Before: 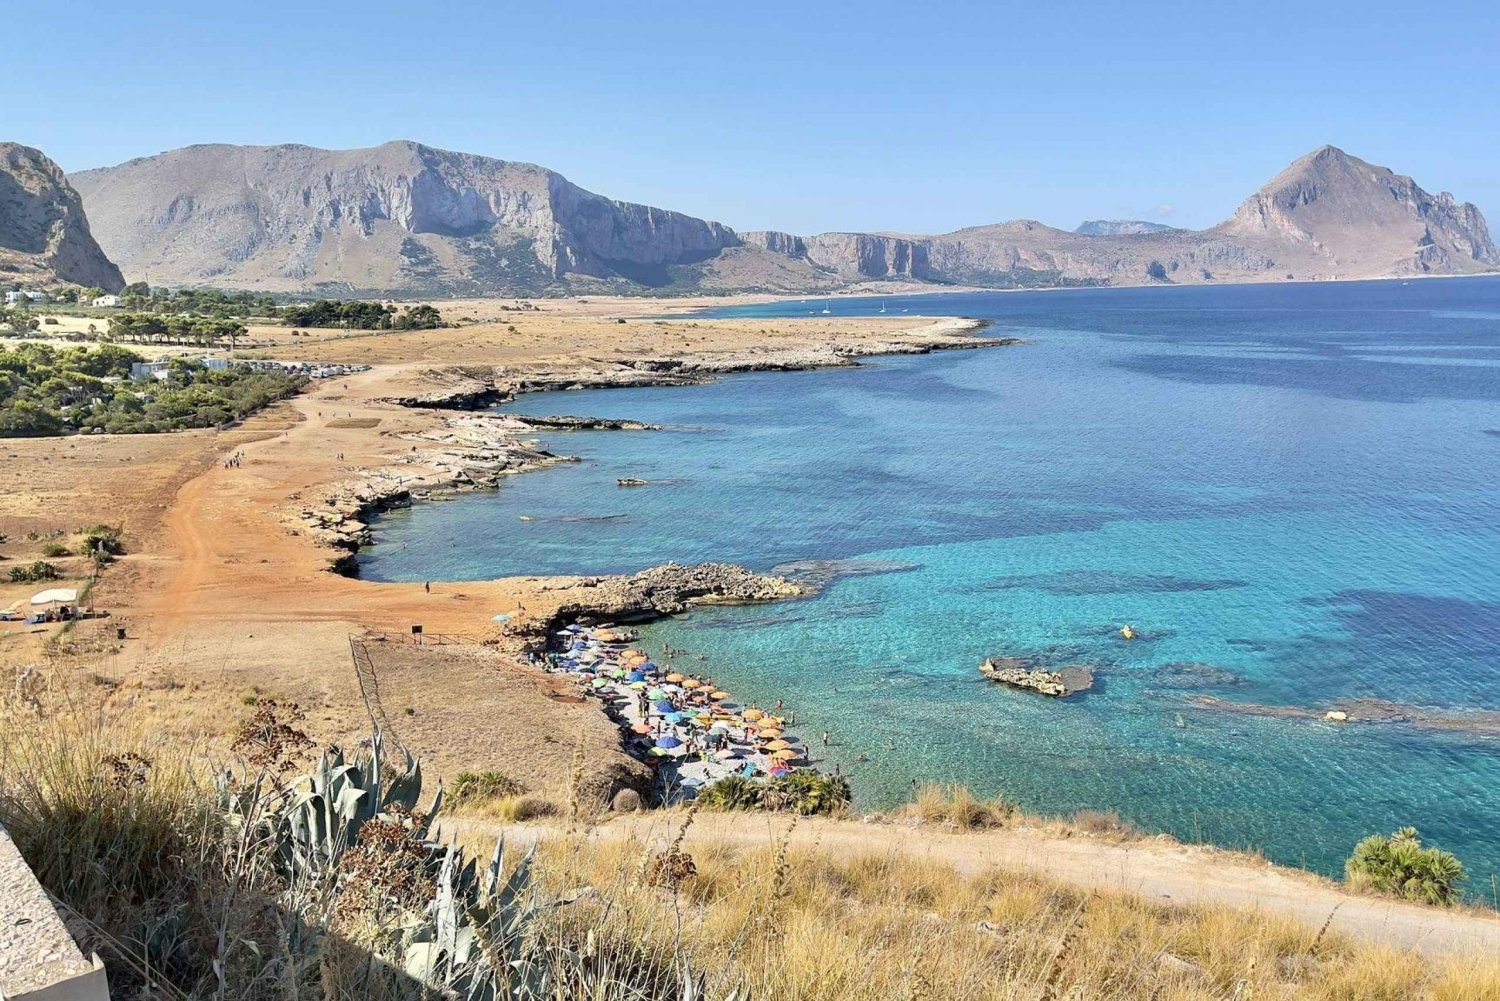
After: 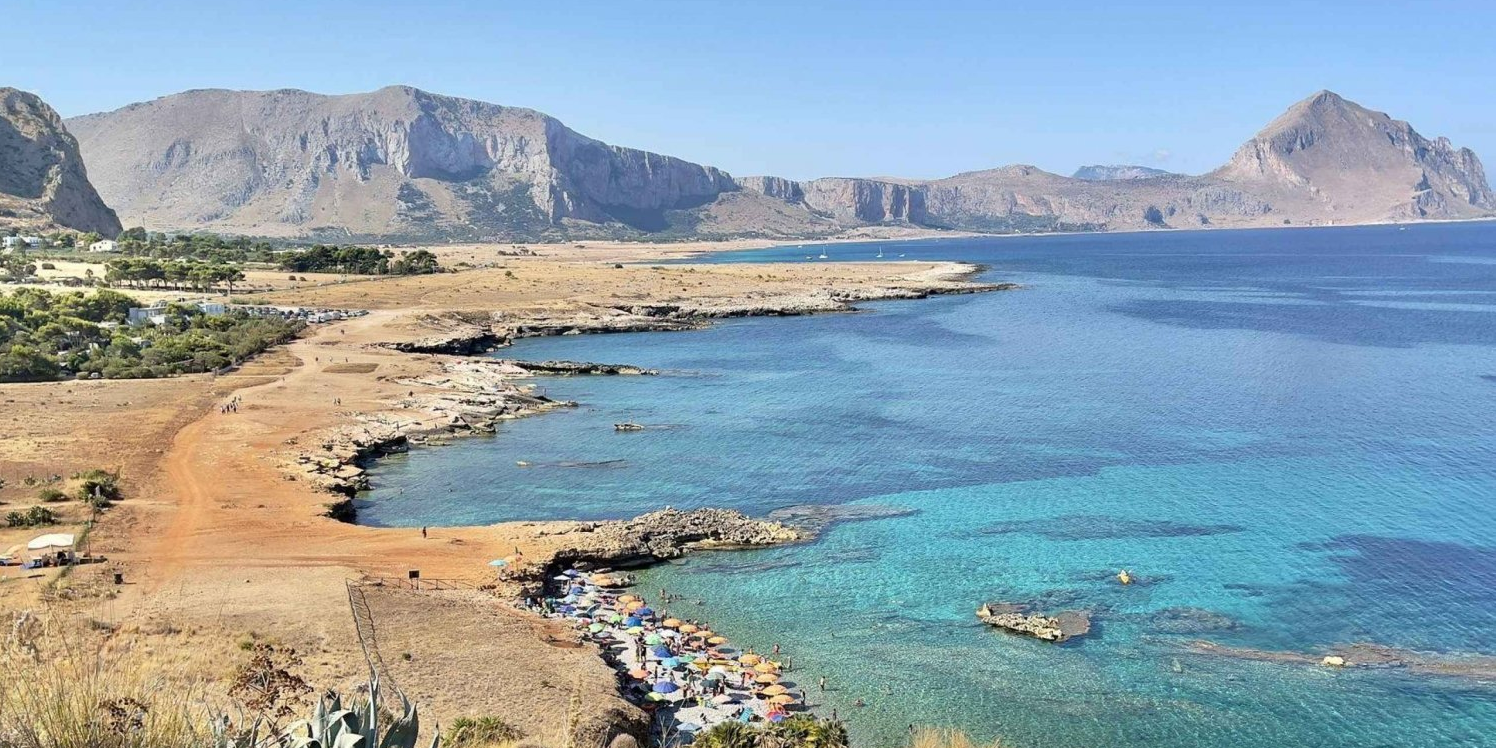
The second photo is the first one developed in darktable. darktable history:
crop: left 0.214%, top 5.503%, bottom 19.744%
